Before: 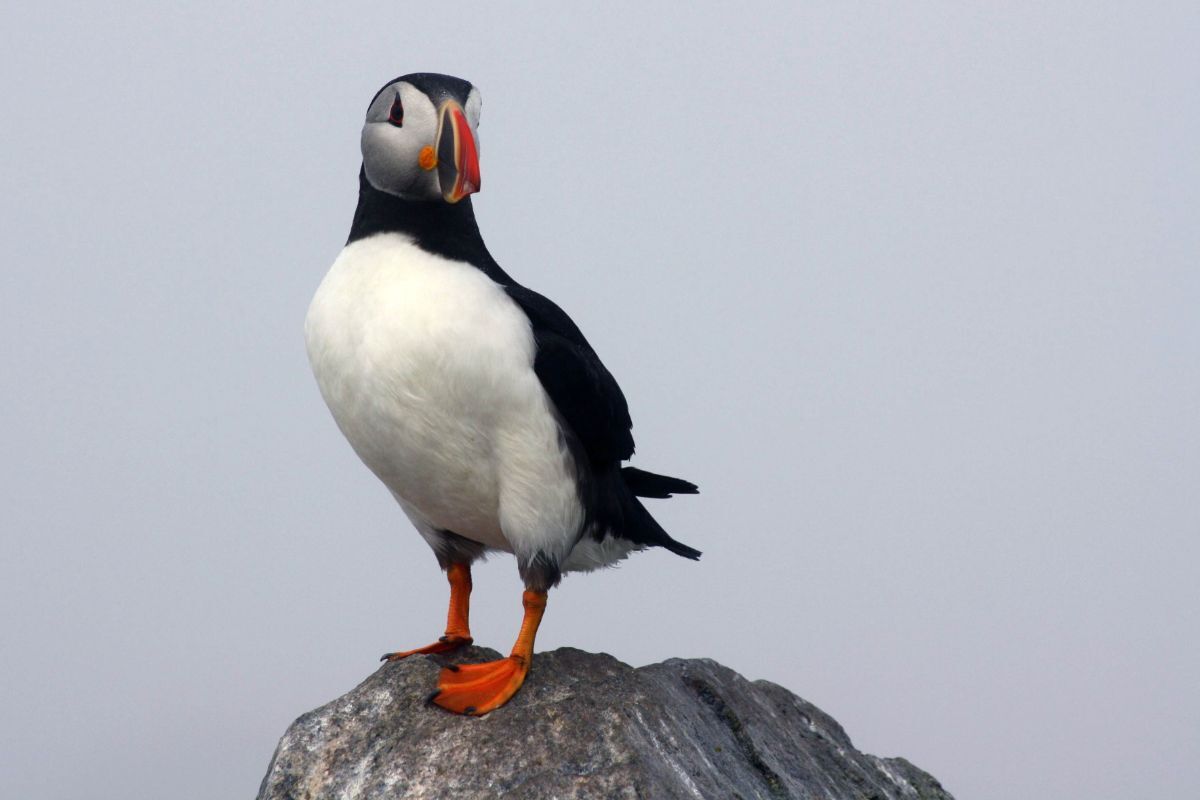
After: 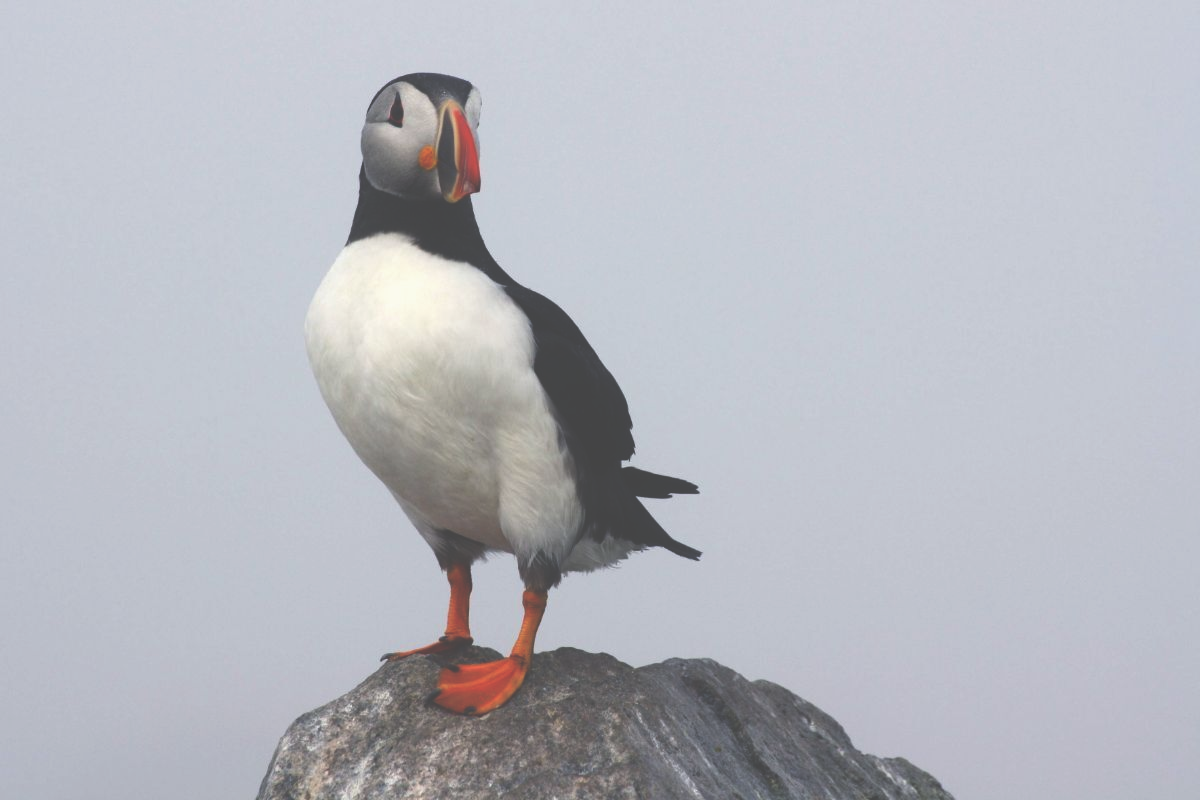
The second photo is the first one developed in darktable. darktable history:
exposure: black level correction -0.063, exposure -0.05 EV, compensate highlight preservation false
